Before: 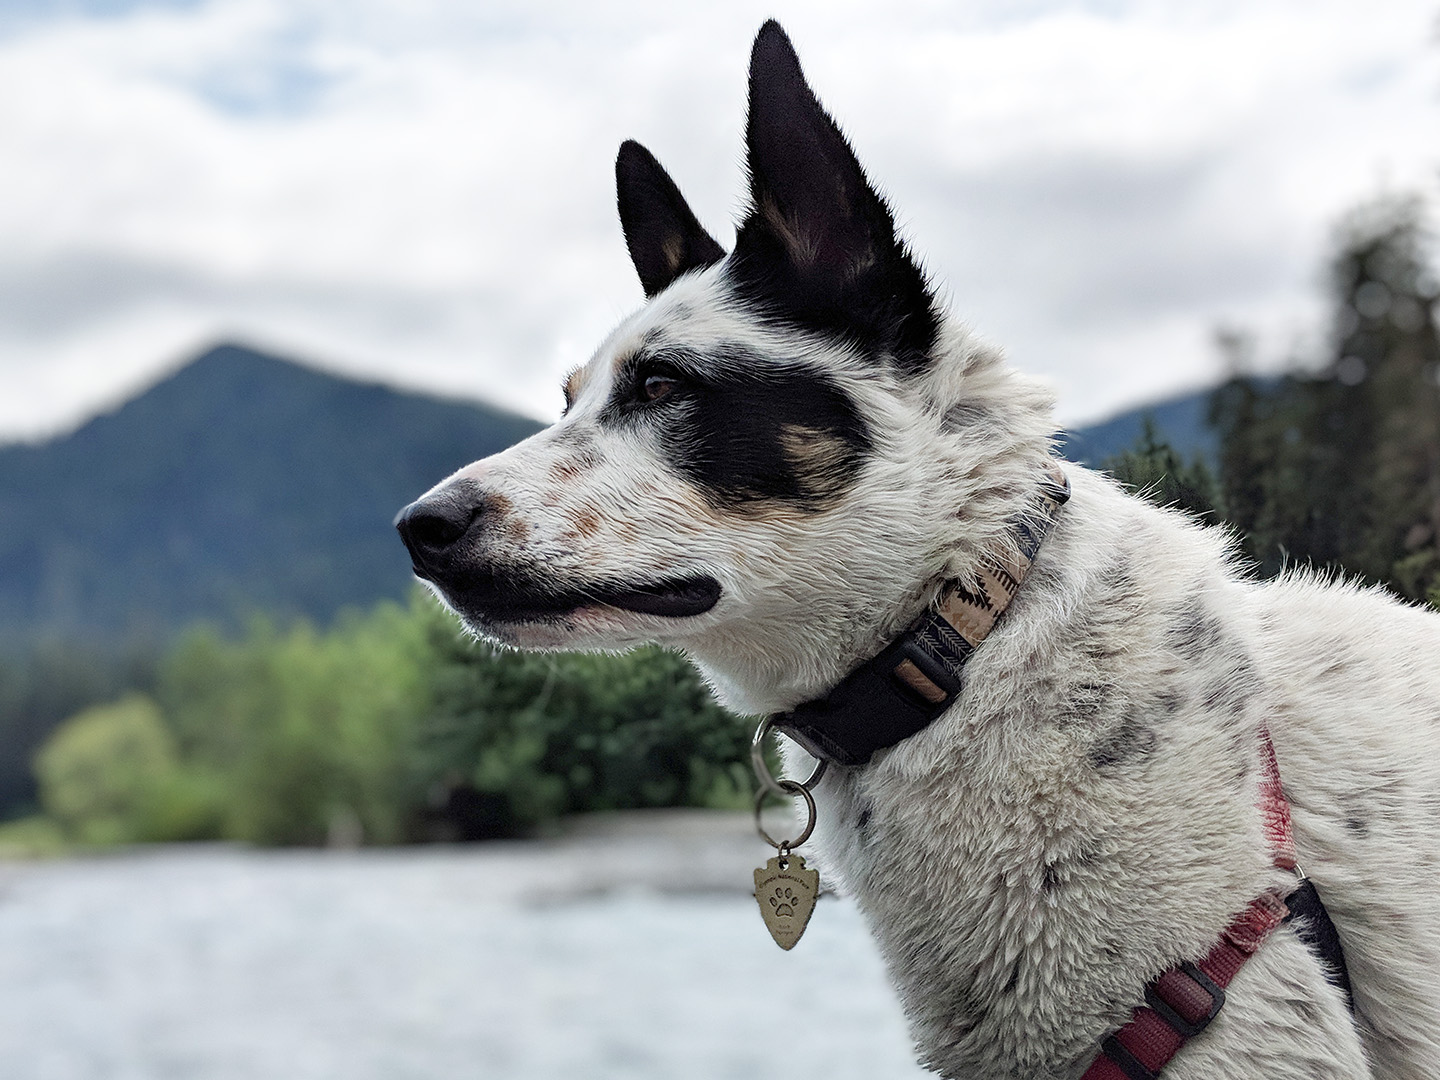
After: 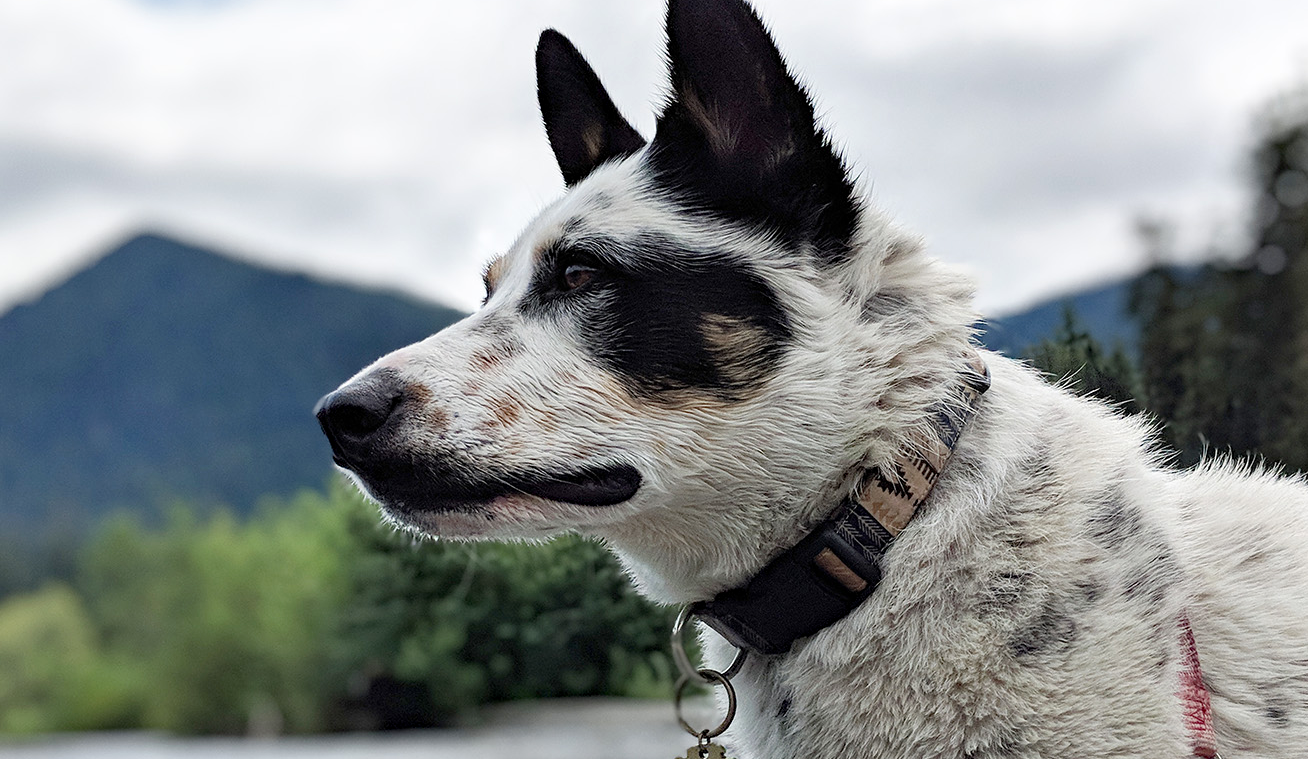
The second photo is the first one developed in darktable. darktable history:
haze removal: compatibility mode true, adaptive false
crop: left 5.596%, top 10.314%, right 3.534%, bottom 19.395%
